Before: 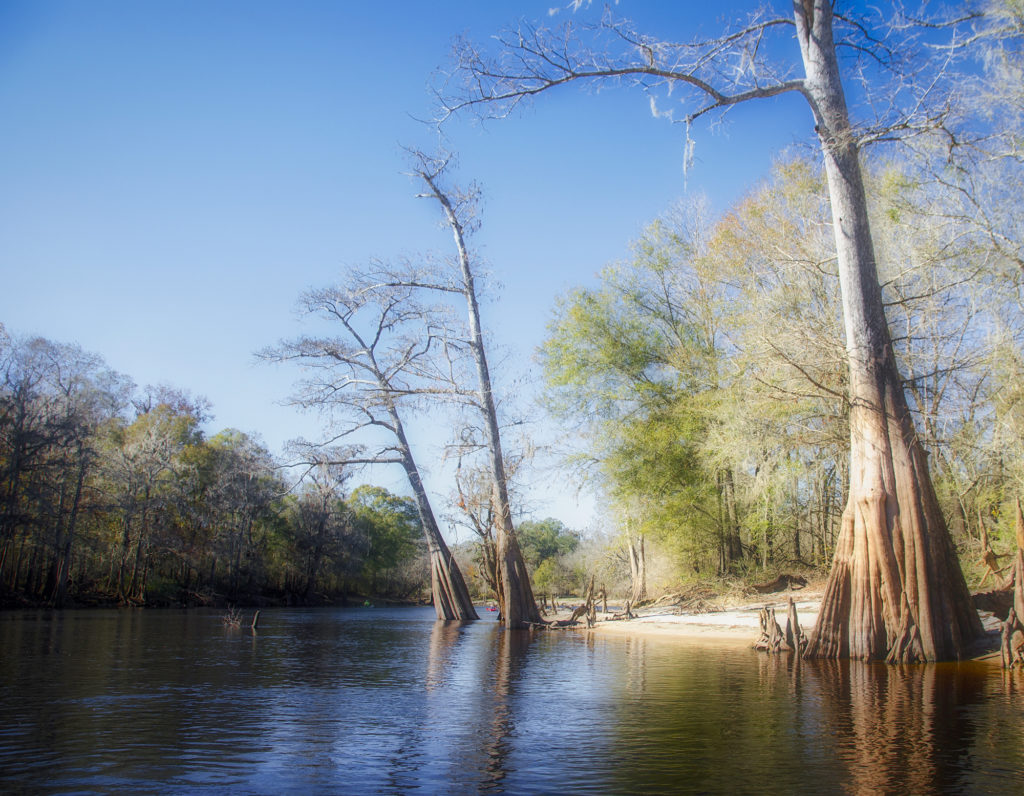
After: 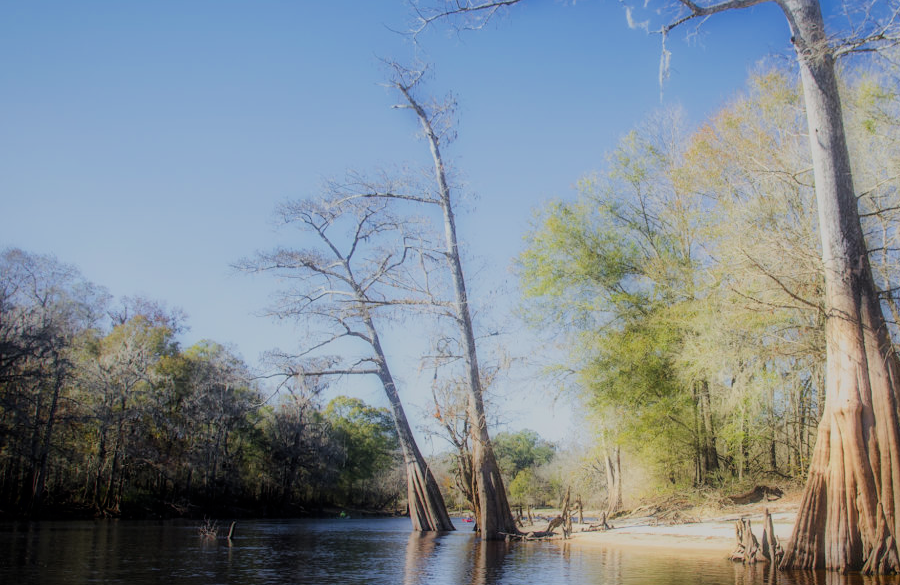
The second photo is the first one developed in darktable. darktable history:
filmic rgb: black relative exposure -7.15 EV, white relative exposure 5.36 EV, hardness 3.02, color science v6 (2022)
crop and rotate: left 2.425%, top 11.305%, right 9.6%, bottom 15.08%
